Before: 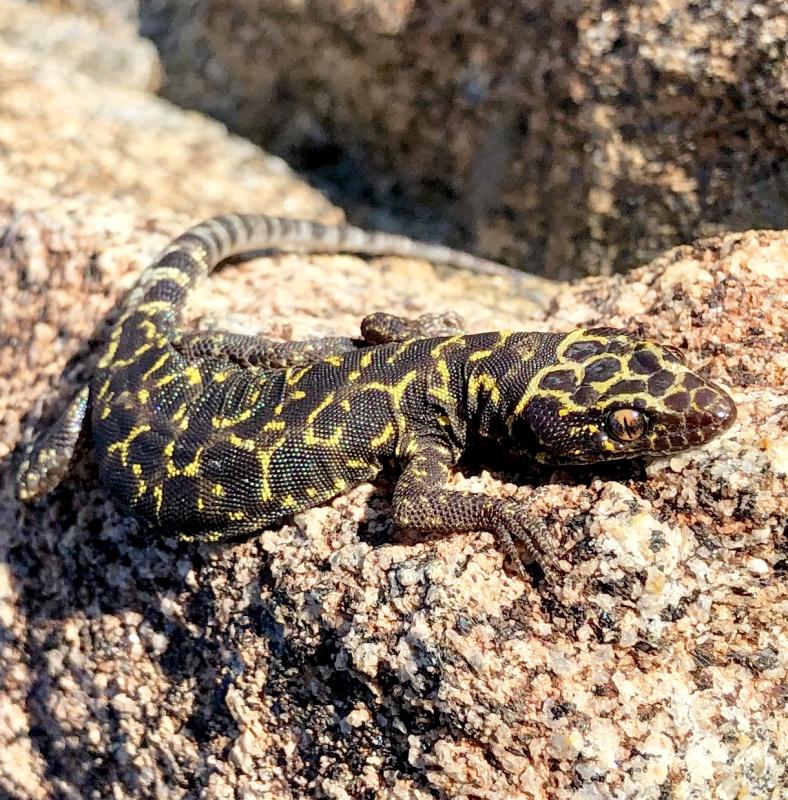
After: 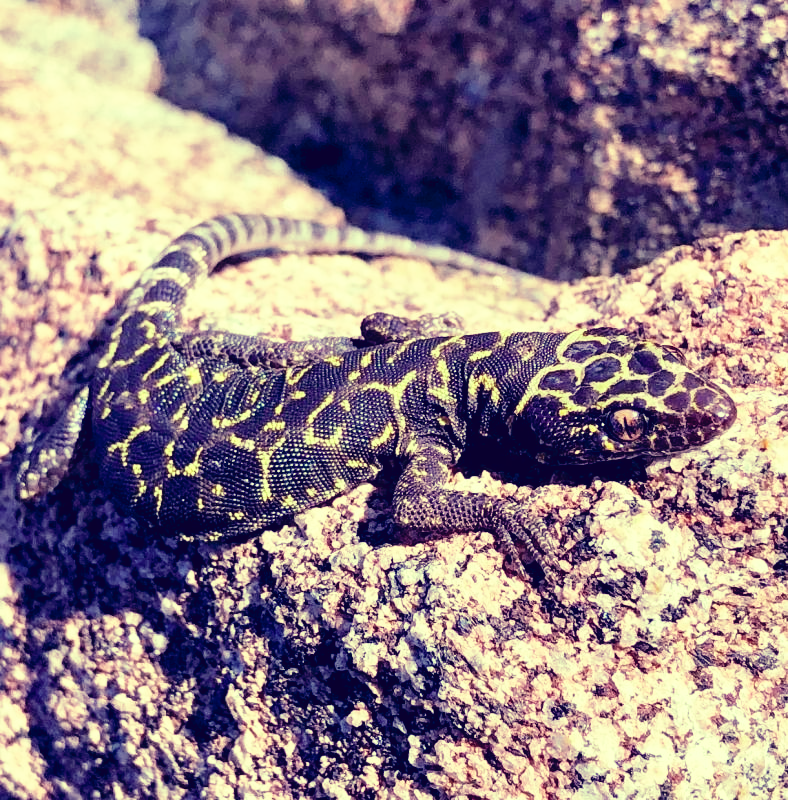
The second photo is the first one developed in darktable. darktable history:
tone curve: curves: ch0 [(0, 0) (0.003, 0.023) (0.011, 0.024) (0.025, 0.028) (0.044, 0.035) (0.069, 0.043) (0.1, 0.052) (0.136, 0.063) (0.177, 0.094) (0.224, 0.145) (0.277, 0.209) (0.335, 0.281) (0.399, 0.364) (0.468, 0.453) (0.543, 0.553) (0.623, 0.66) (0.709, 0.767) (0.801, 0.88) (0.898, 0.968) (1, 1)], preserve colors none
color look up table: target L [96.94, 88.37, 85.96, 80.14, 88.89, 80.88, 78.12, 77.19, 63.79, 62.09, 57.77, 55.03, 47.11, 37.71, 2.162, 200.44, 95.59, 83.58, 74.47, 65.91, 66.48, 66.38, 54.13, 50.86, 51.51, 44.29, 29.12, 29.82, 21.33, 77.7, 67.09, 51.98, 54.98, 50.45, 48.85, 38.02, 36.64, 29.61, 33.12, 23.26, 19.78, 7.7, 82.63, 83.95, 74.35, 70.3, 66.62, 57.89, 34.74], target a [-30.83, -16.28, -32.15, -64.05, -15.96, -54.78, -22.85, -28.54, 1.586, -46.56, -28.37, -4.869, -13.43, -24.8, 18.75, 0, -21.11, 3.669, 20.79, 34.46, 16.72, 14.2, 66.4, 46.74, 63.46, 29.26, 12.52, 40.39, 29.7, 7.66, 42.66, 64.99, 70.72, 9.888, -0.135, 37.14, 14.34, 39.03, 47.3, 37.37, 38.07, 39.23, -52.25, -30.04, -8.861, -34.28, -9.96, -22.59, 0.98], target b [43.1, 23, 65.9, 52.98, 51.66, 19.58, 35.26, 11.6, 23.41, 41.76, -3.345, -6.549, 27.13, 9.904, -39.07, 0, 30.78, 22.07, 9.234, 27.81, 50.1, 1.157, 0.325, -6.189, 33.11, 20.5, -10.18, -7.873, -12.59, 1.41, -14.49, -35.9, -19.04, -27.94, -44.69, -42.97, -51.08, -69.54, -46.28, -36.11, -57.86, -46.16, 6.702, 8.596, 5.279, -11.36, -10.14, -16.93, -32.62], num patches 49
